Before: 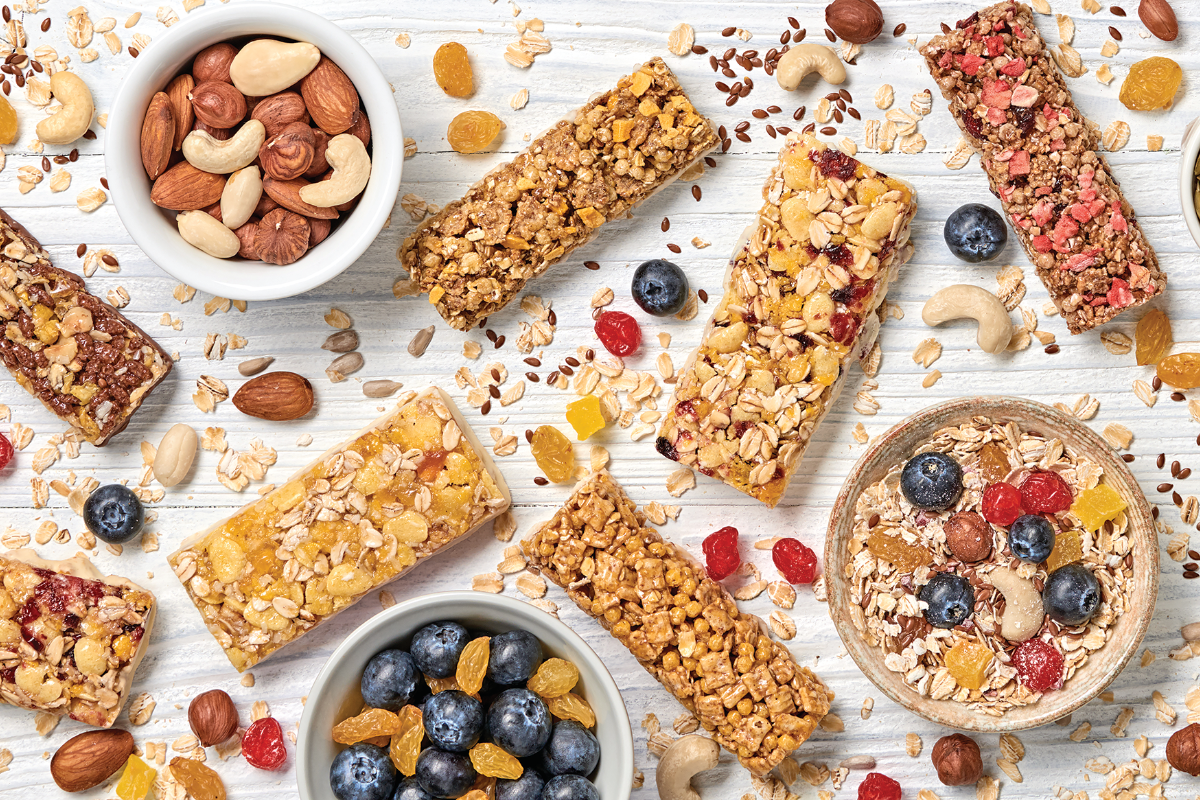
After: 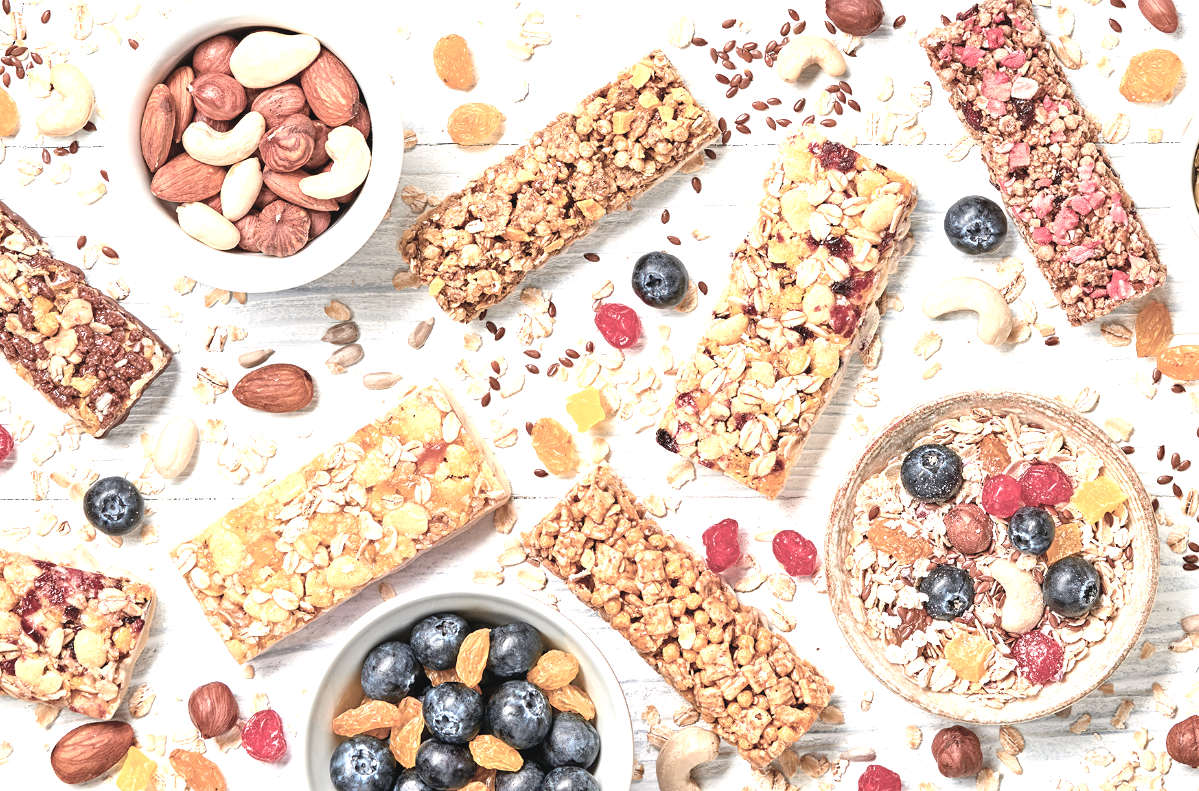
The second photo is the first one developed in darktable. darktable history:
exposure: black level correction 0, exposure 1 EV, compensate exposure bias true, compensate highlight preservation false
contrast brightness saturation: contrast -0.05, saturation -0.41
color zones: curves: ch1 [(0.235, 0.558) (0.75, 0.5)]; ch2 [(0.25, 0.462) (0.749, 0.457)], mix 40.67%
crop: top 1.049%, right 0.001%
